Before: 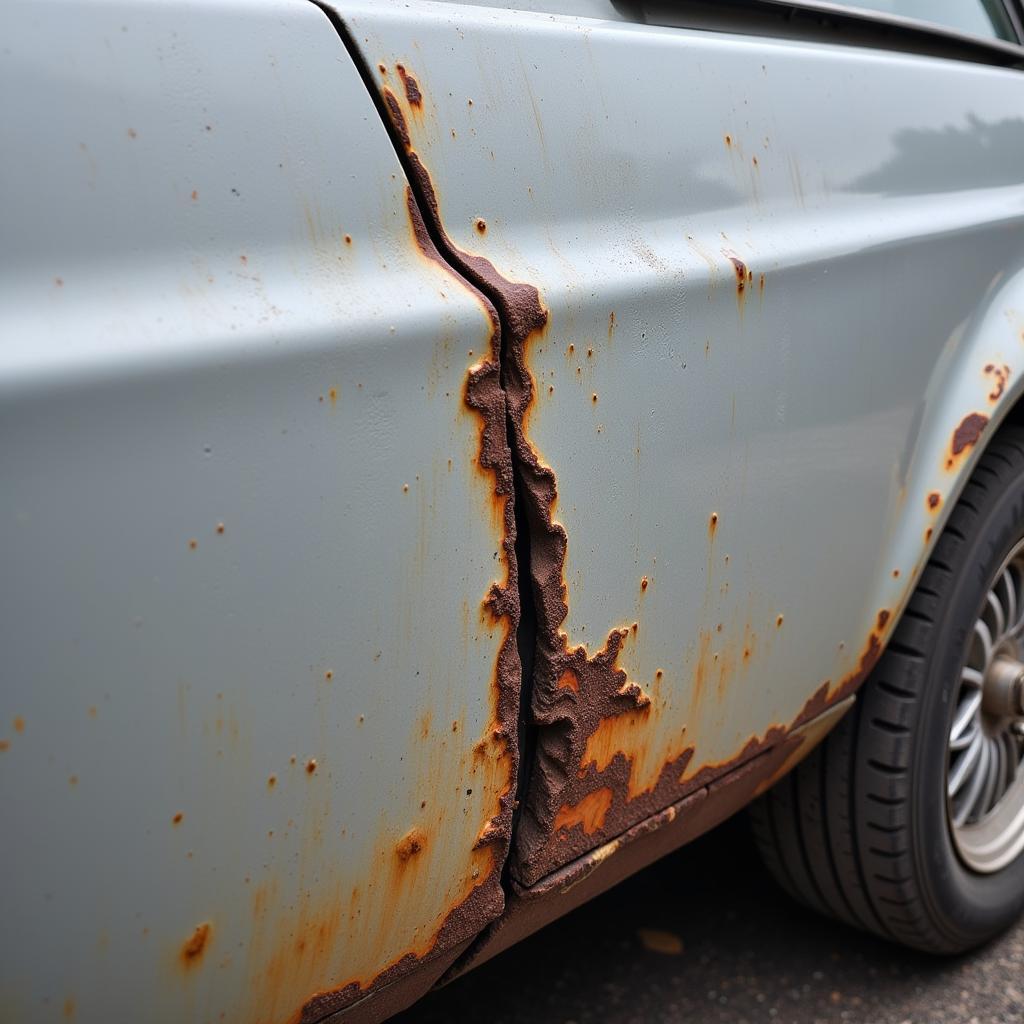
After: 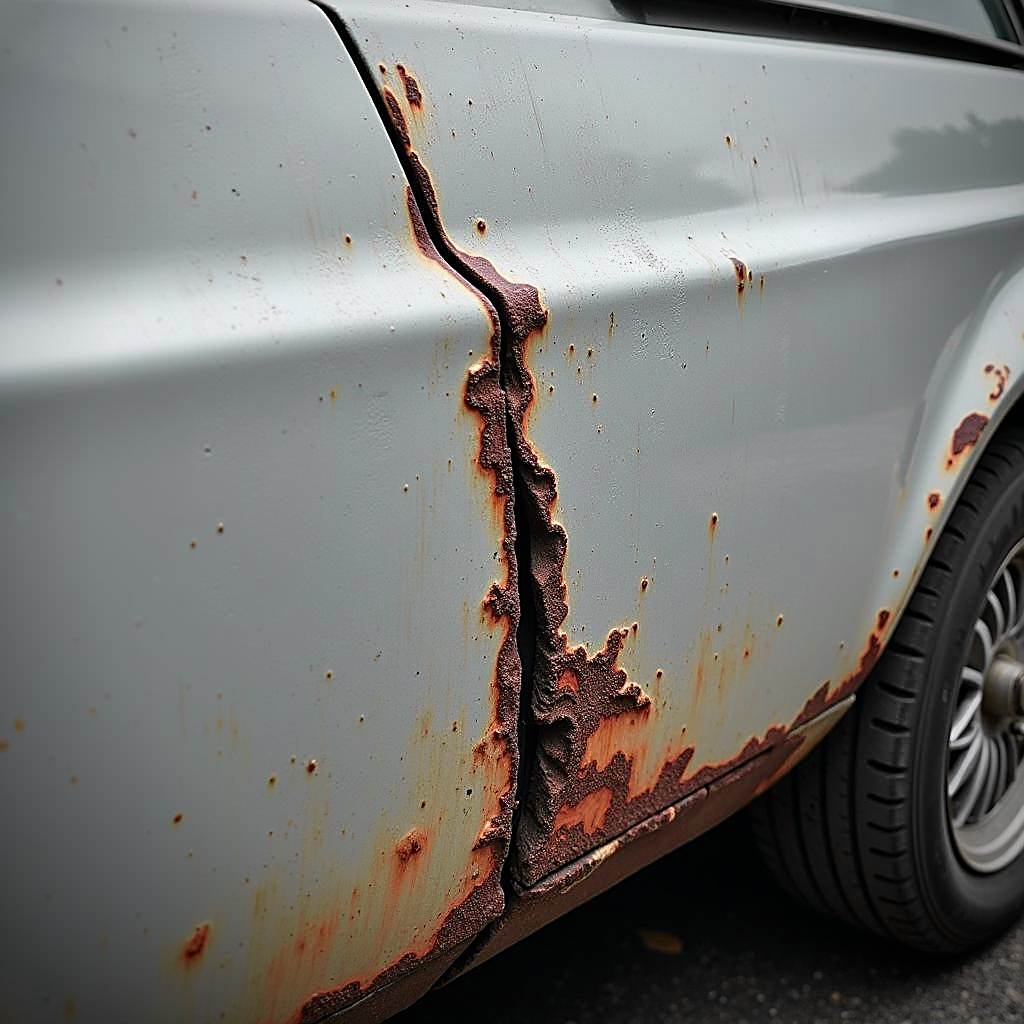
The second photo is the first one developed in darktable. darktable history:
sharpen: amount 0.99
vignetting: brightness -0.632, saturation -0.01, center (-0.033, -0.039)
levels: levels [0, 0.492, 0.984]
tone curve: curves: ch0 [(0, 0) (0.058, 0.037) (0.214, 0.183) (0.304, 0.288) (0.561, 0.554) (0.687, 0.677) (0.768, 0.768) (0.858, 0.861) (0.987, 0.945)]; ch1 [(0, 0) (0.172, 0.123) (0.312, 0.296) (0.432, 0.448) (0.471, 0.469) (0.502, 0.5) (0.521, 0.505) (0.565, 0.569) (0.663, 0.663) (0.703, 0.721) (0.857, 0.917) (1, 1)]; ch2 [(0, 0) (0.411, 0.424) (0.485, 0.497) (0.502, 0.5) (0.517, 0.511) (0.556, 0.551) (0.626, 0.594) (0.709, 0.661) (1, 1)], color space Lab, independent channels, preserve colors none
